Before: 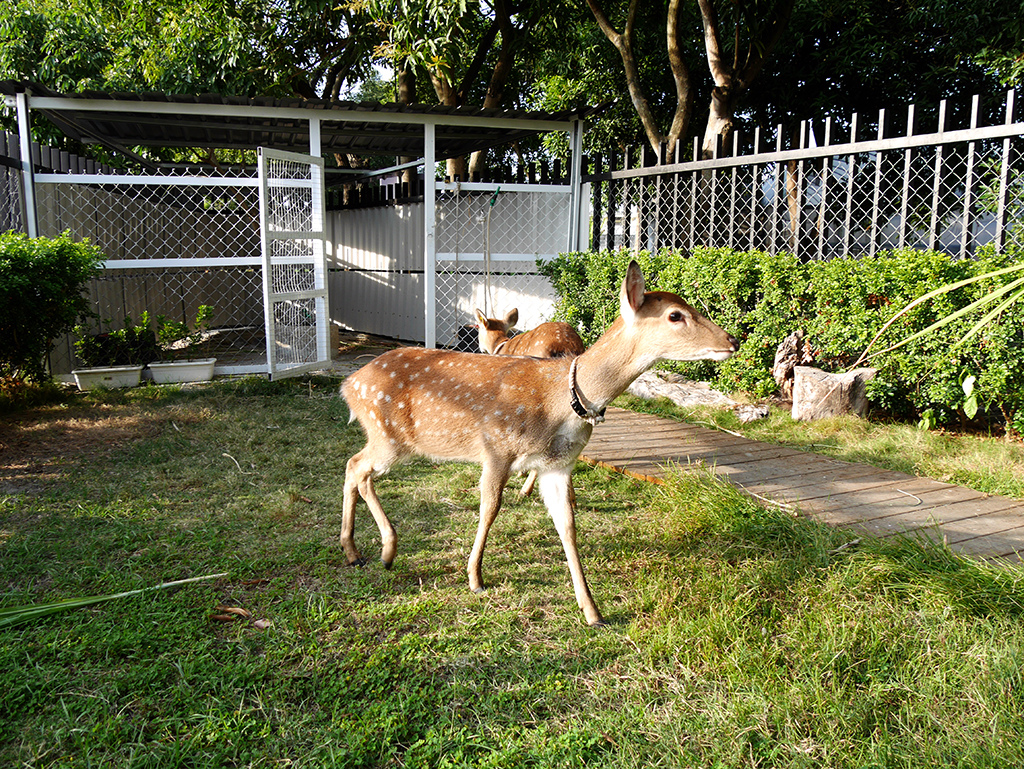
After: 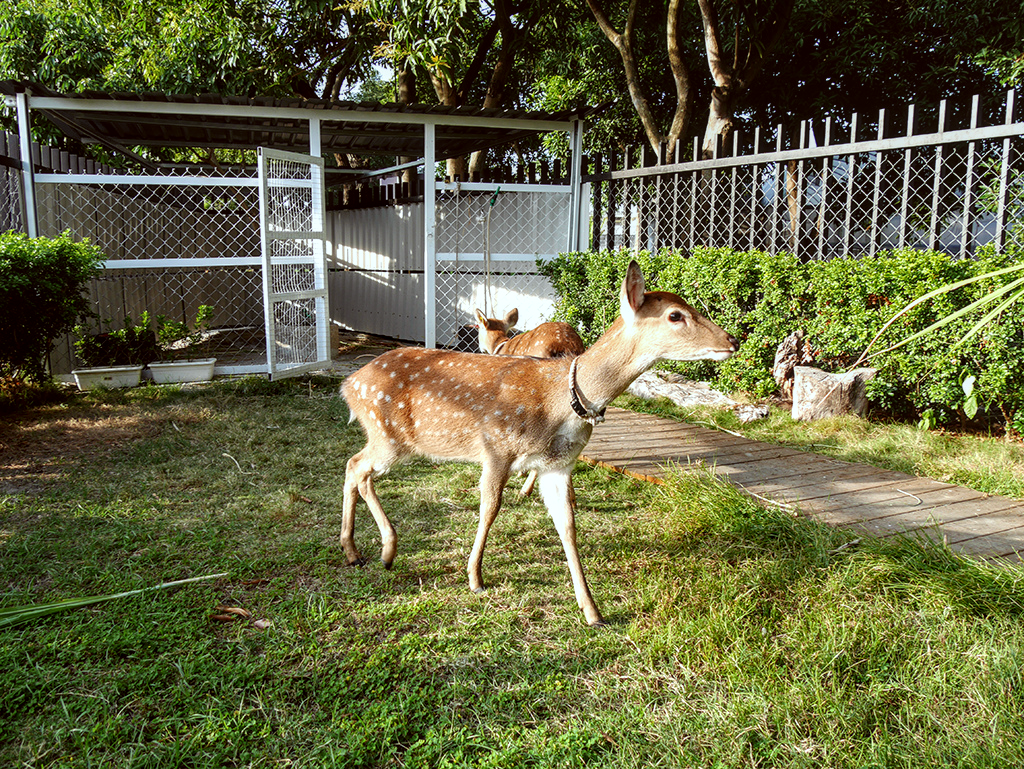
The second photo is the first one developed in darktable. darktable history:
local contrast: on, module defaults
color correction: highlights a* -4.97, highlights b* -3.25, shadows a* 4.05, shadows b* 4.36
